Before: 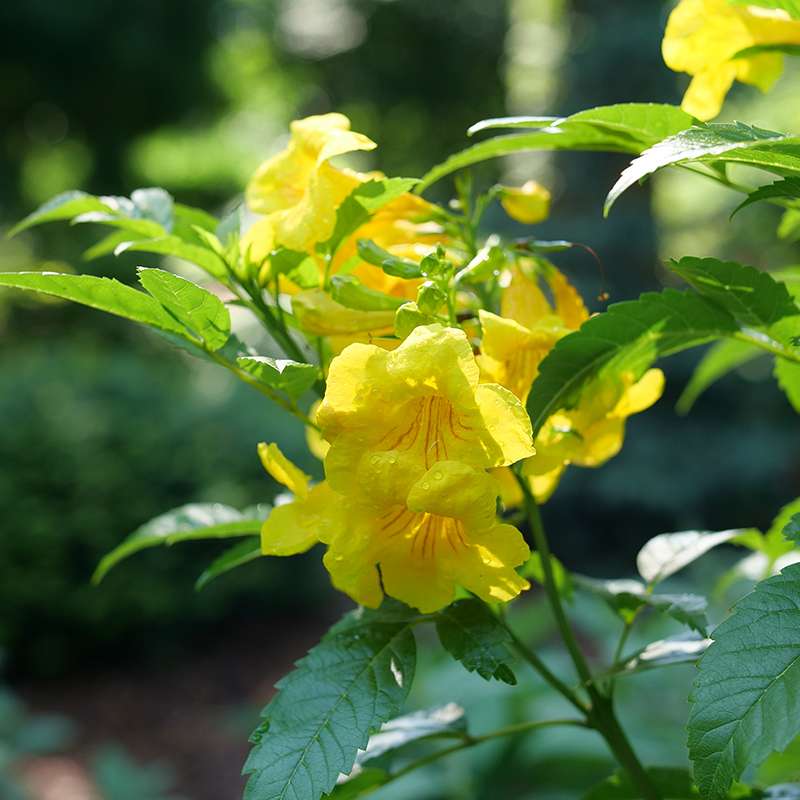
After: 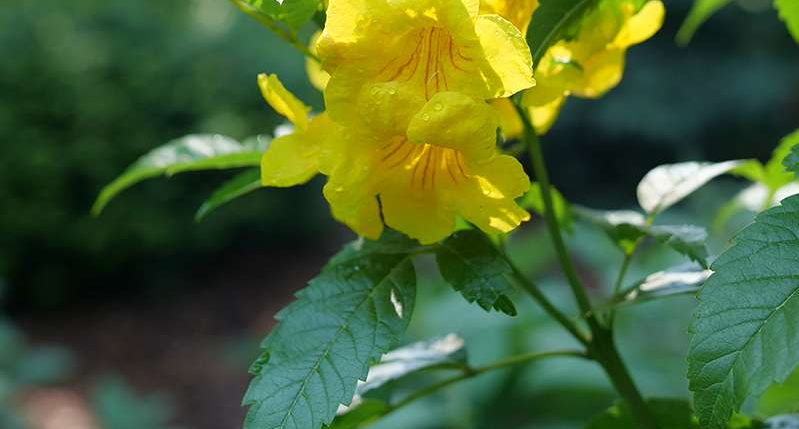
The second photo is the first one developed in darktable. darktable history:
crop and rotate: top 46.37%, right 0.112%
